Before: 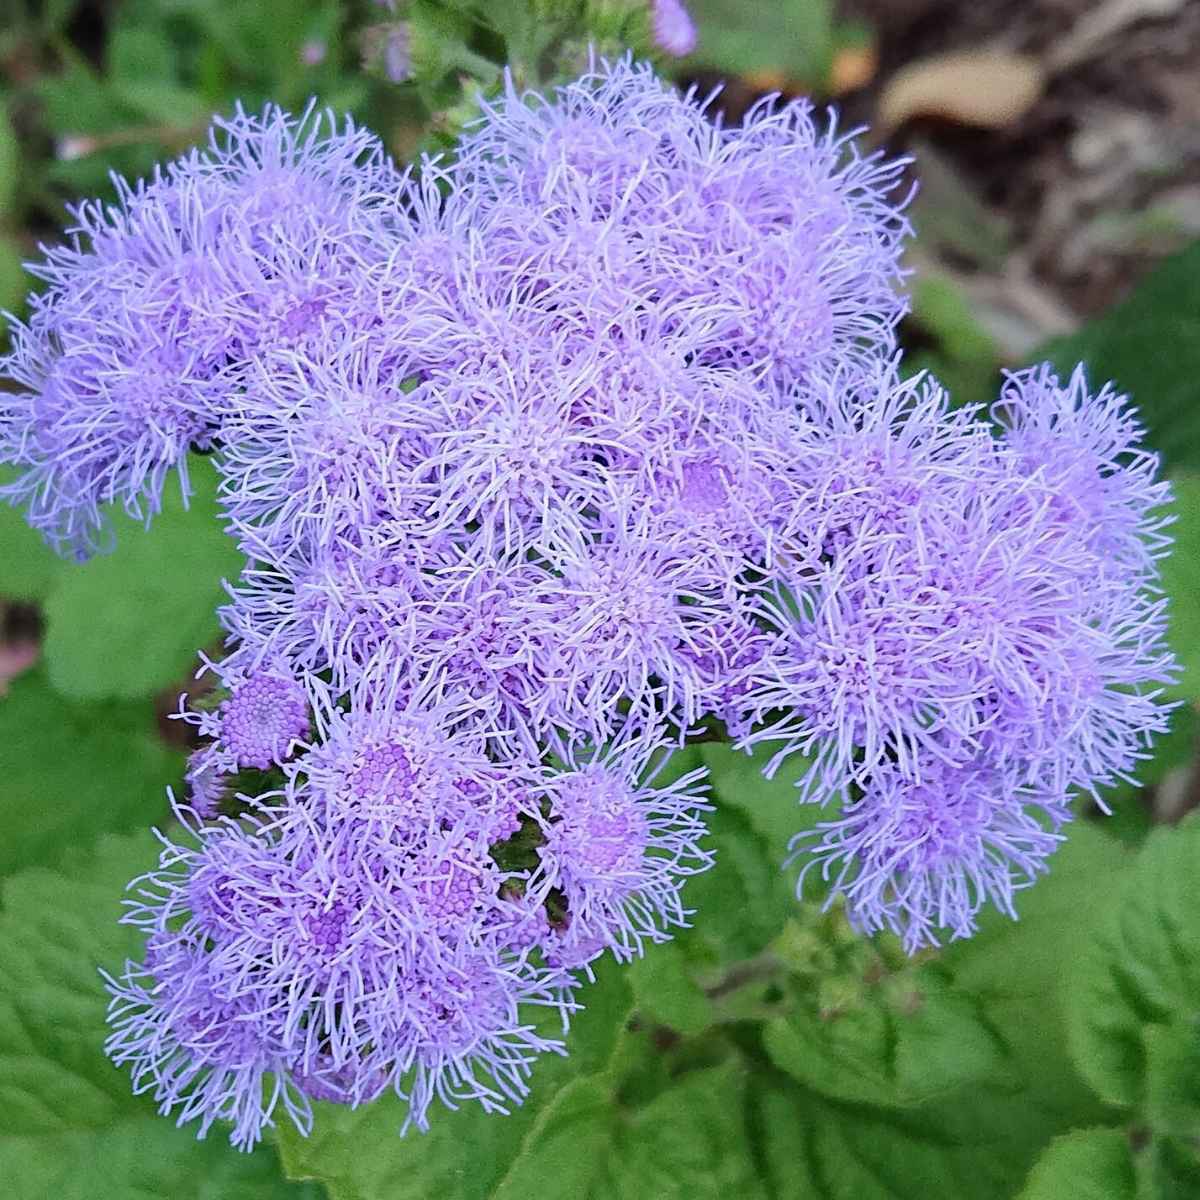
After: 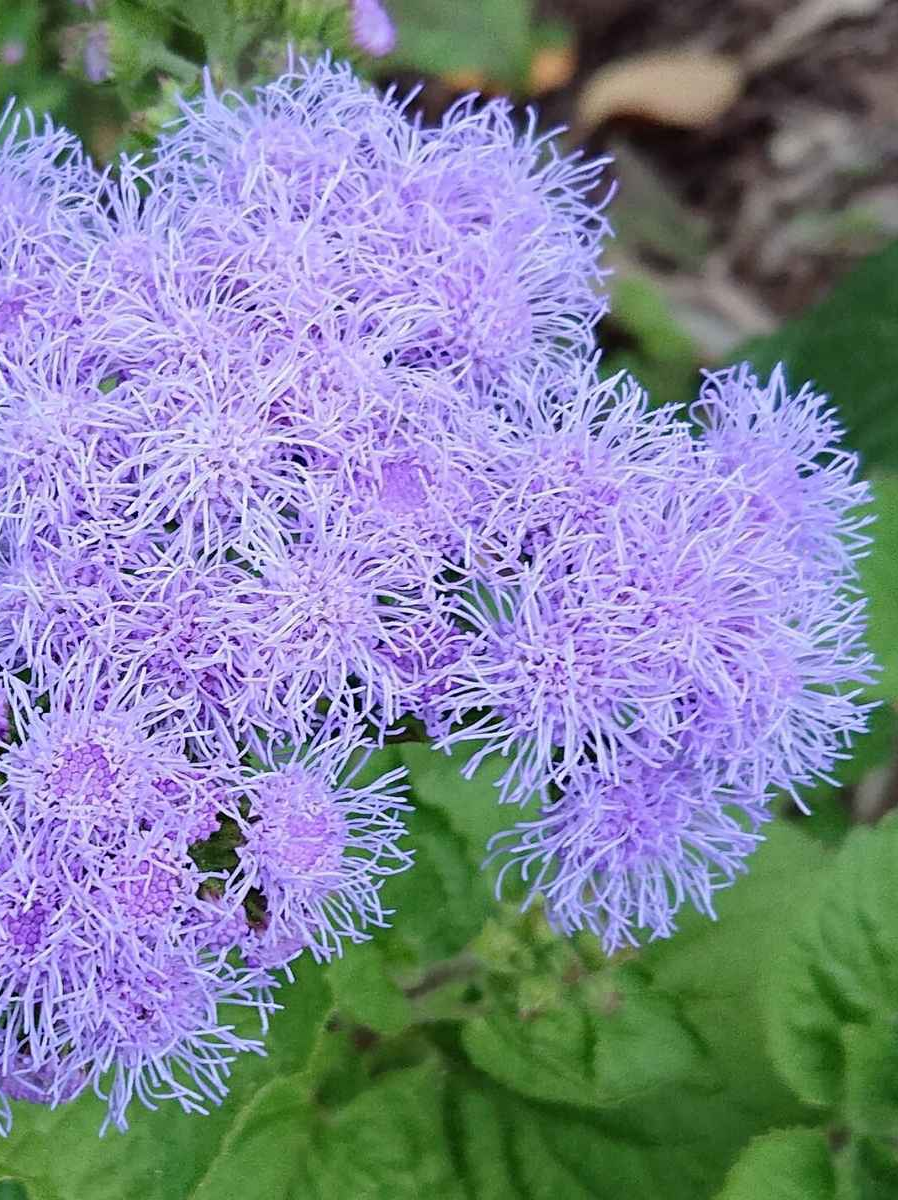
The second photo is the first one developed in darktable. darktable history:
crop and rotate: left 25.088%
